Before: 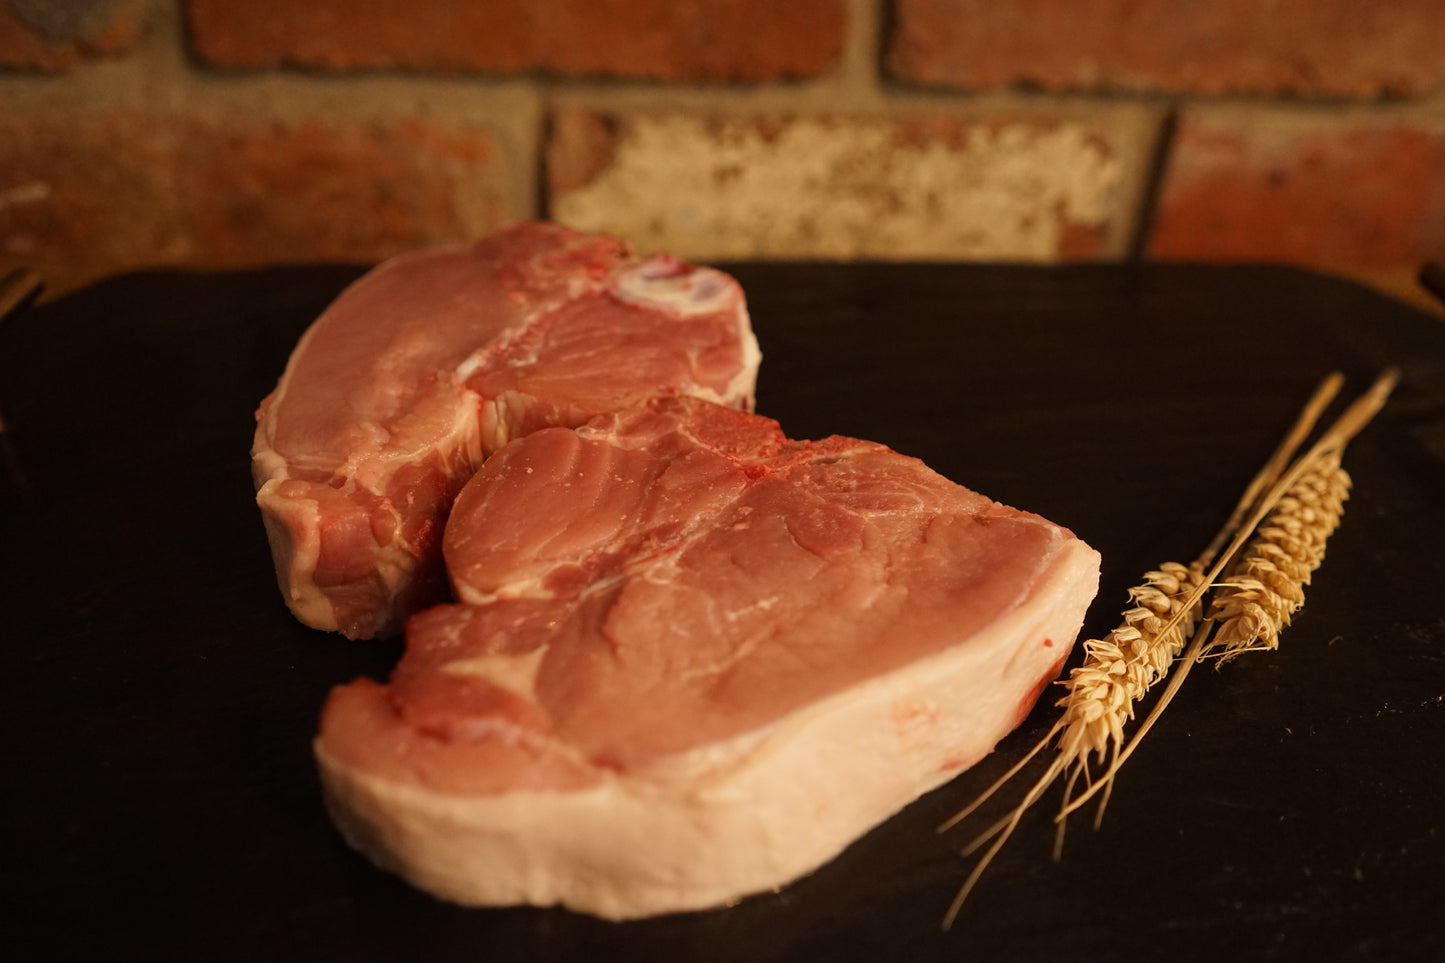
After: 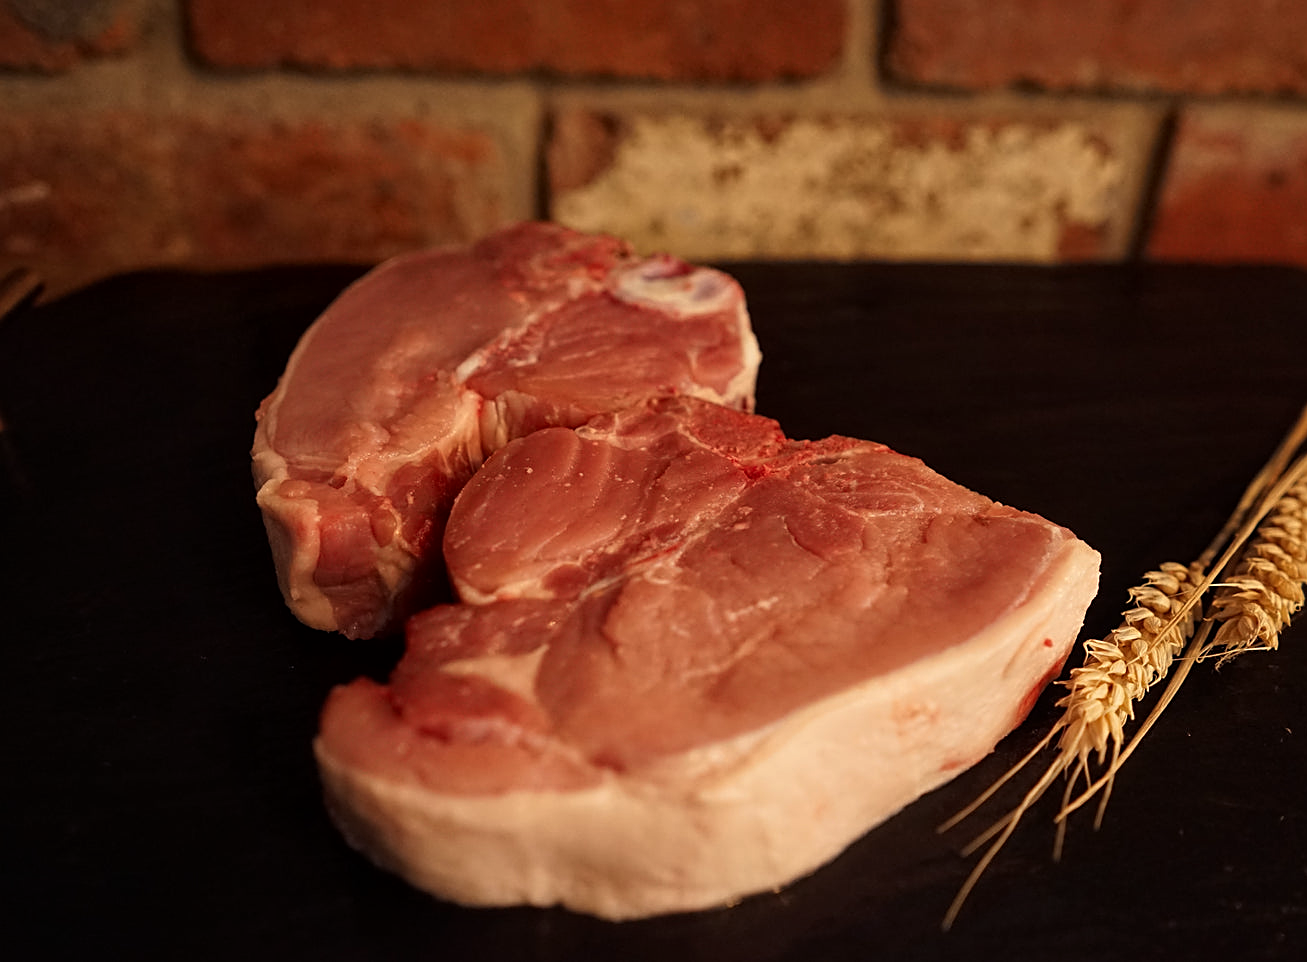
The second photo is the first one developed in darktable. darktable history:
crop: right 9.509%, bottom 0.031%
sharpen: on, module defaults
color balance: gamma [0.9, 0.988, 0.975, 1.025], gain [1.05, 1, 1, 1]
local contrast: mode bilateral grid, contrast 20, coarseness 50, detail 120%, midtone range 0.2
